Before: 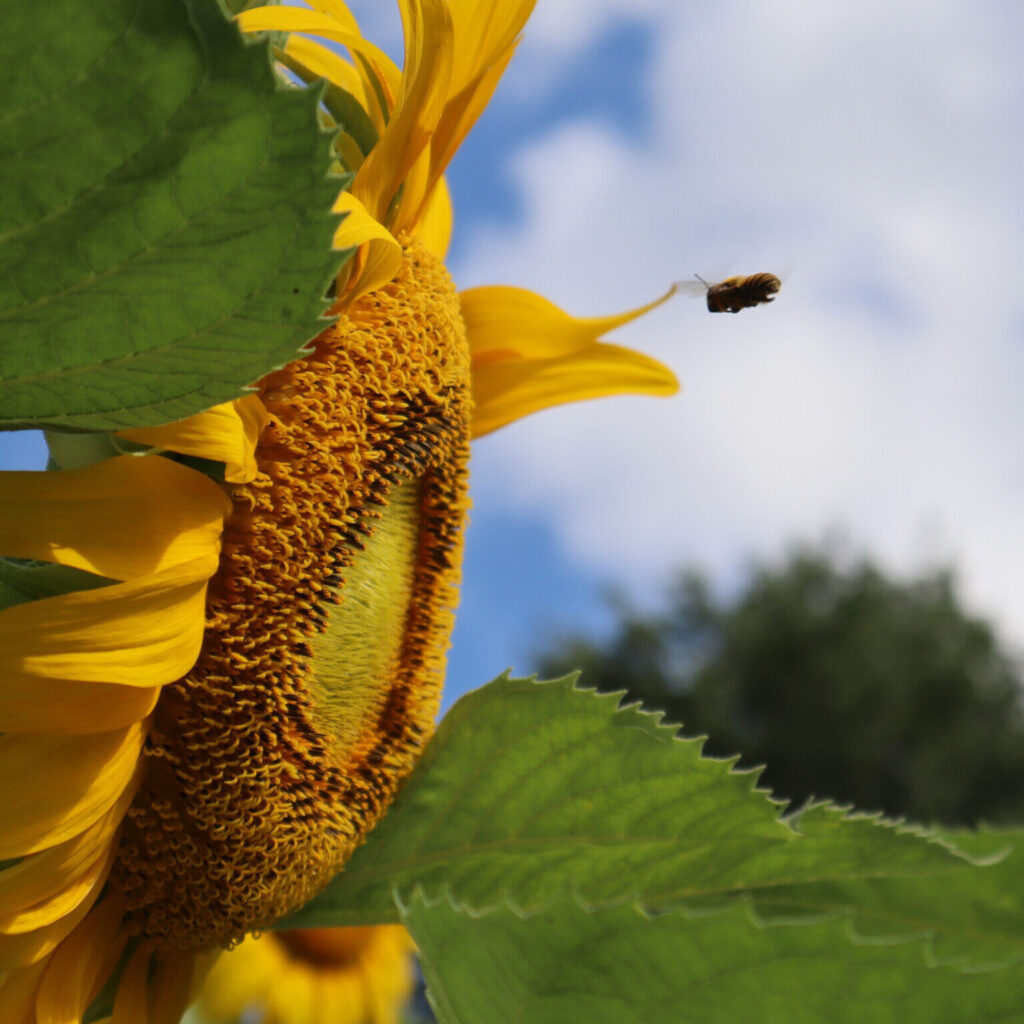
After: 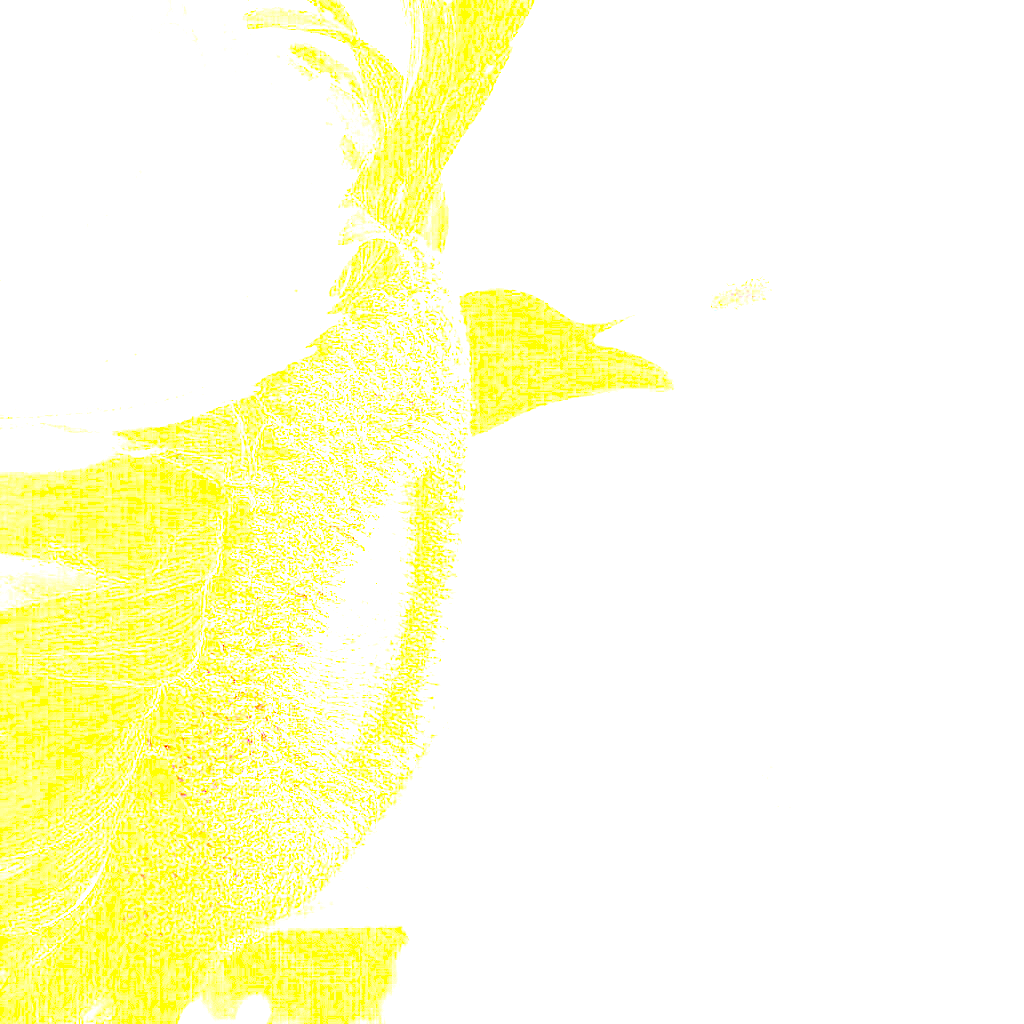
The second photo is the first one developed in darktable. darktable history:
exposure: exposure 7.945 EV, compensate highlight preservation false
